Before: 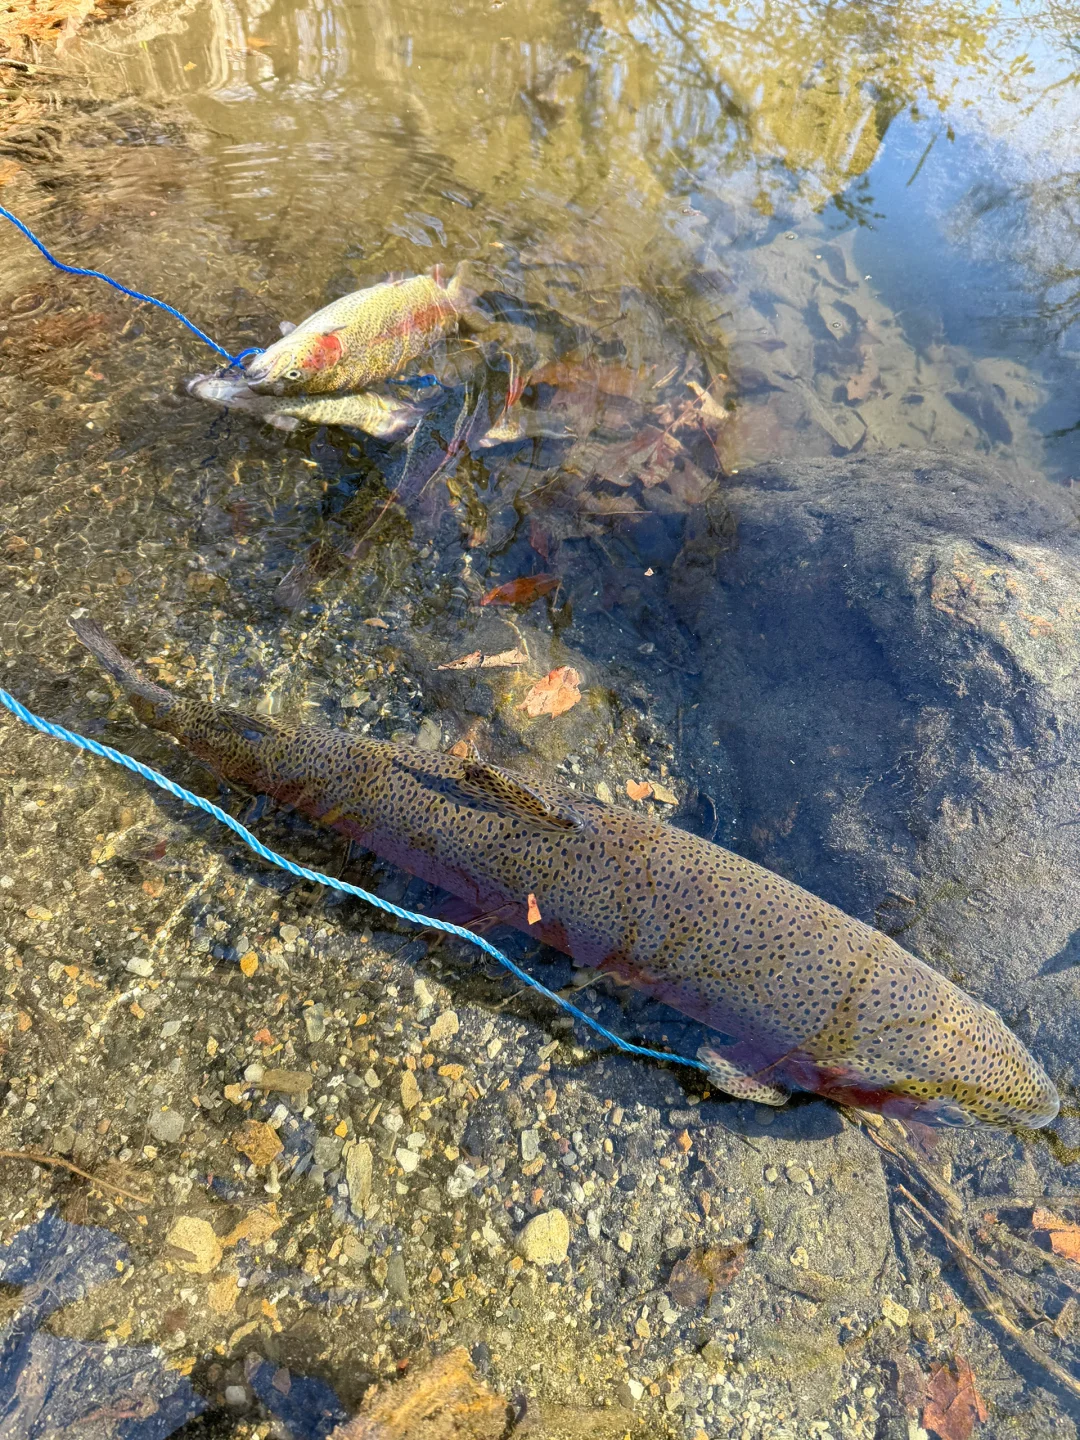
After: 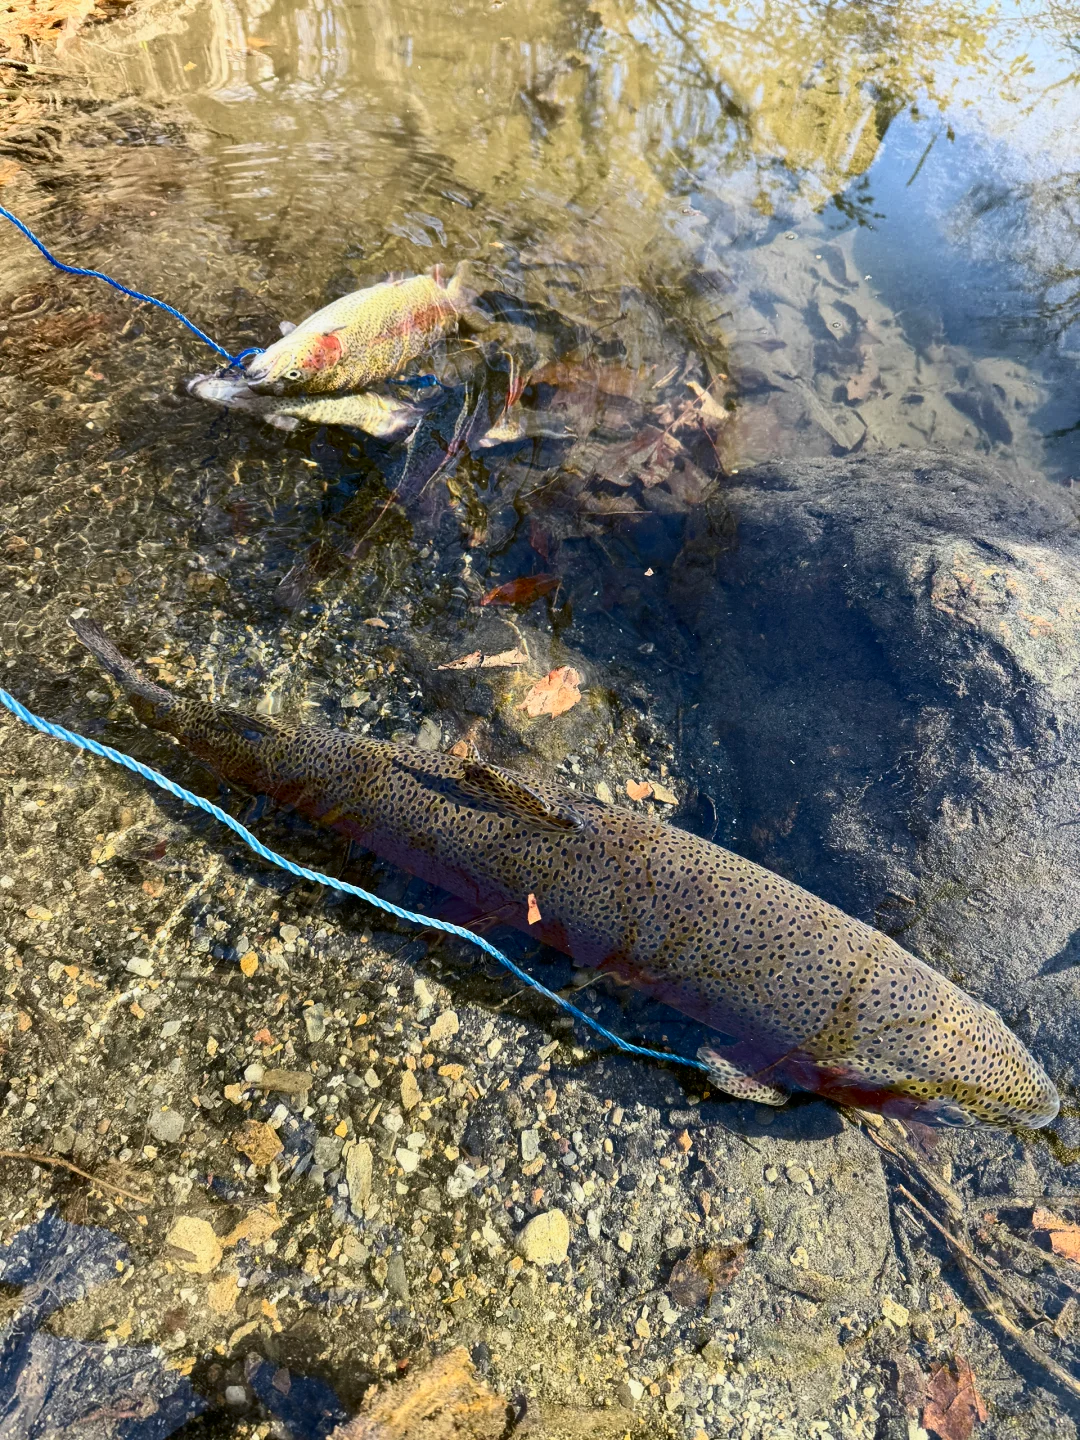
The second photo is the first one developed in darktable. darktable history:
exposure: exposure -0.251 EV, compensate exposure bias true, compensate highlight preservation false
contrast brightness saturation: contrast 0.274
